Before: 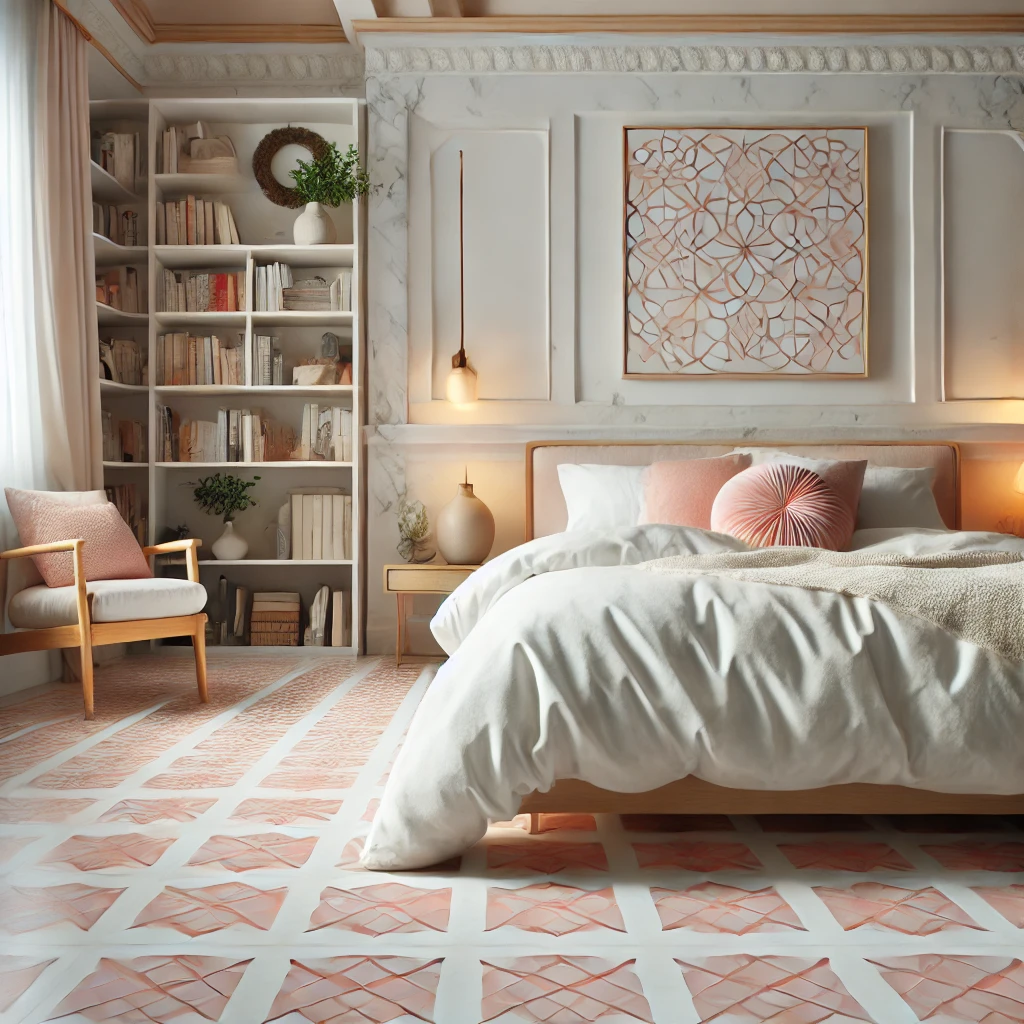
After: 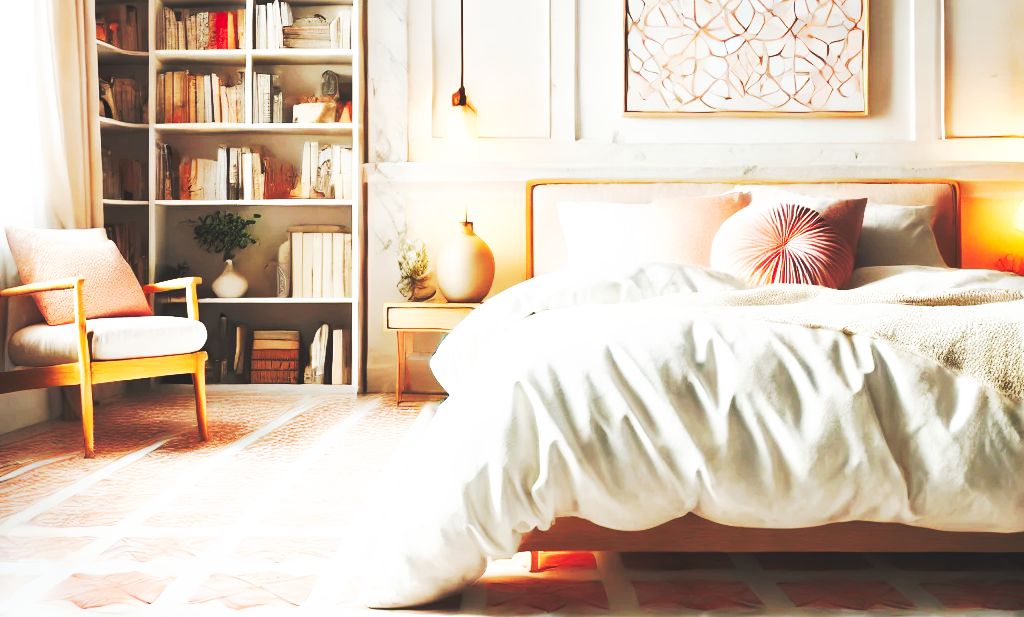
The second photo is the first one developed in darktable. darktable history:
crop and rotate: top 25.599%, bottom 14.051%
exposure: black level correction 0.001, compensate highlight preservation false
base curve: curves: ch0 [(0, 0.015) (0.085, 0.116) (0.134, 0.298) (0.19, 0.545) (0.296, 0.764) (0.599, 0.982) (1, 1)], preserve colors none
